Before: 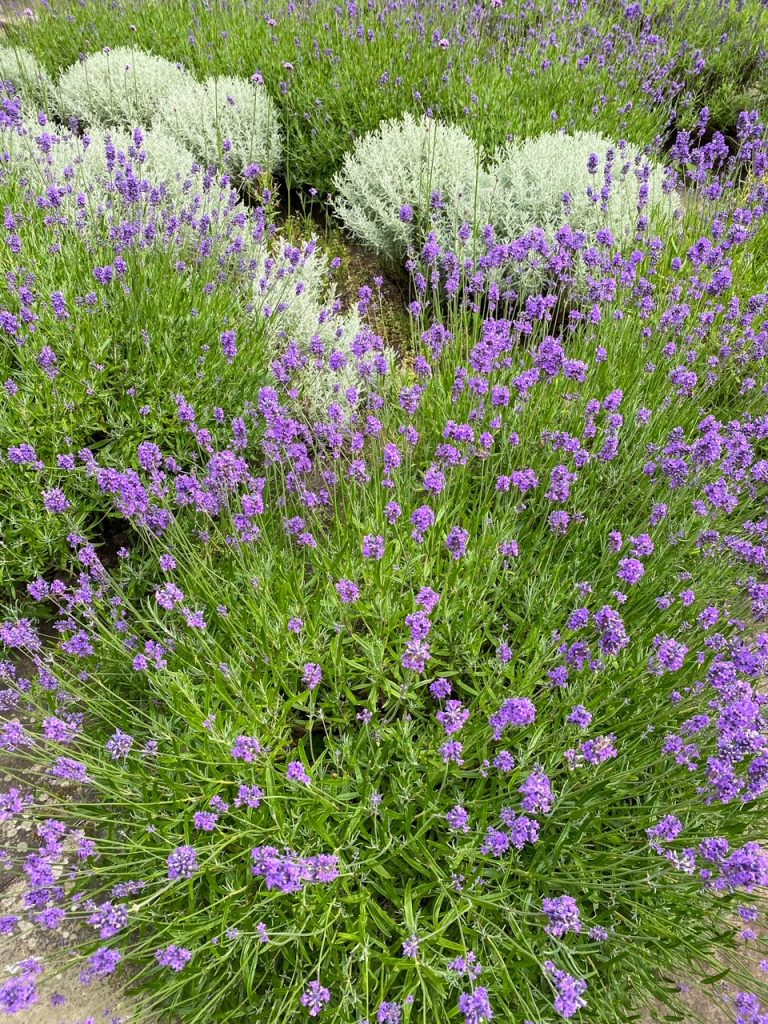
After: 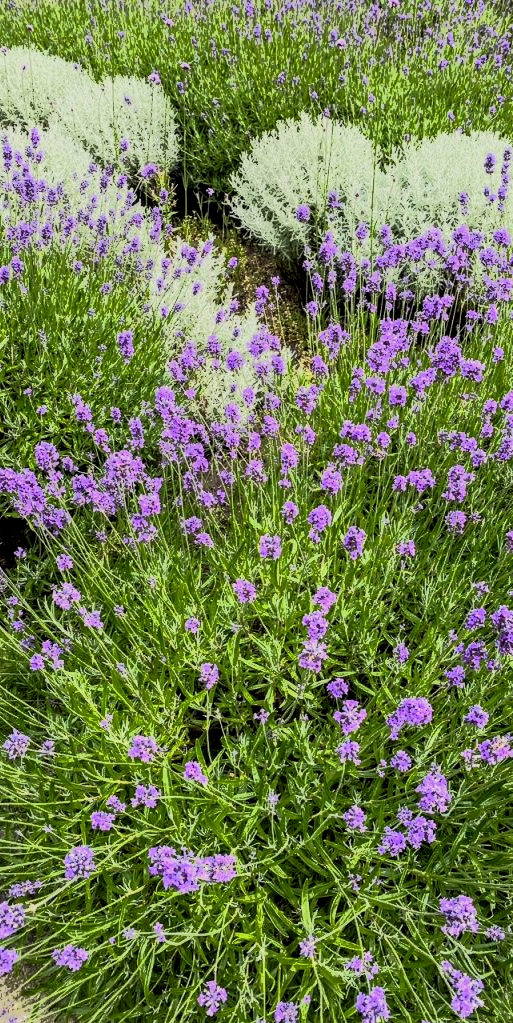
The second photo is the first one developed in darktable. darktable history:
crop and rotate: left 13.477%, right 19.686%
exposure: black level correction 0.006, exposure -0.226 EV, compensate exposure bias true, compensate highlight preservation false
filmic rgb: black relative exposure -7.65 EV, white relative exposure 4.56 EV, hardness 3.61, color science v6 (2022)
tone curve: curves: ch0 [(0, 0) (0.003, 0.003) (0.011, 0.01) (0.025, 0.023) (0.044, 0.042) (0.069, 0.065) (0.1, 0.094) (0.136, 0.128) (0.177, 0.167) (0.224, 0.211) (0.277, 0.261) (0.335, 0.316) (0.399, 0.376) (0.468, 0.441) (0.543, 0.685) (0.623, 0.741) (0.709, 0.8) (0.801, 0.863) (0.898, 0.929) (1, 1)]
local contrast: on, module defaults
